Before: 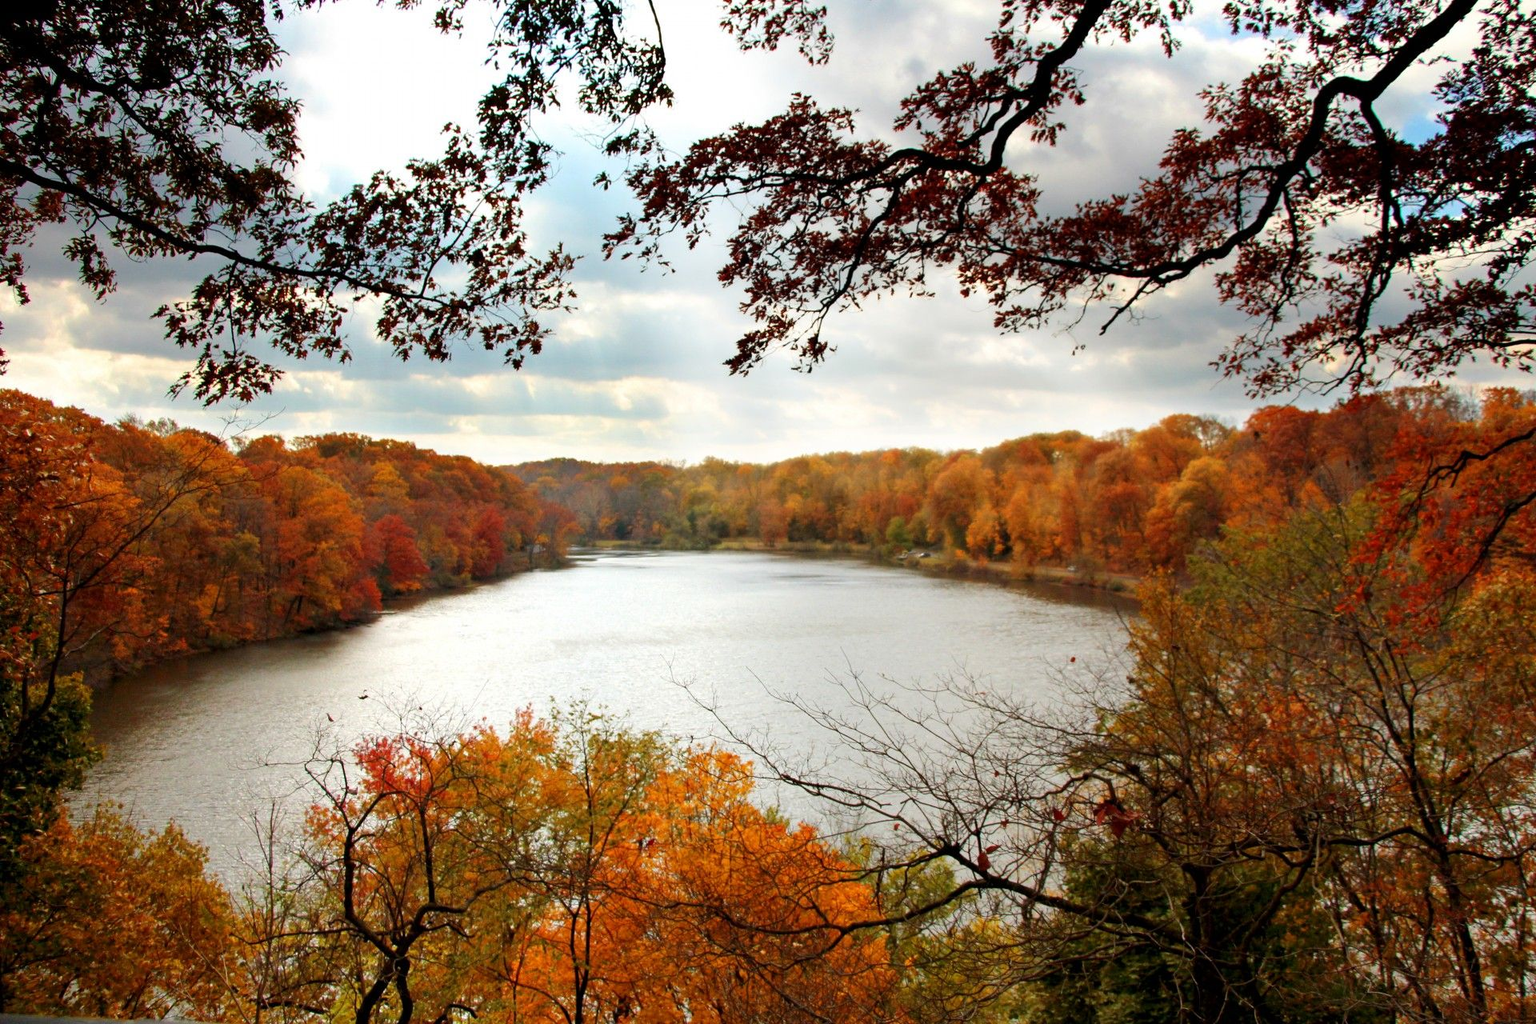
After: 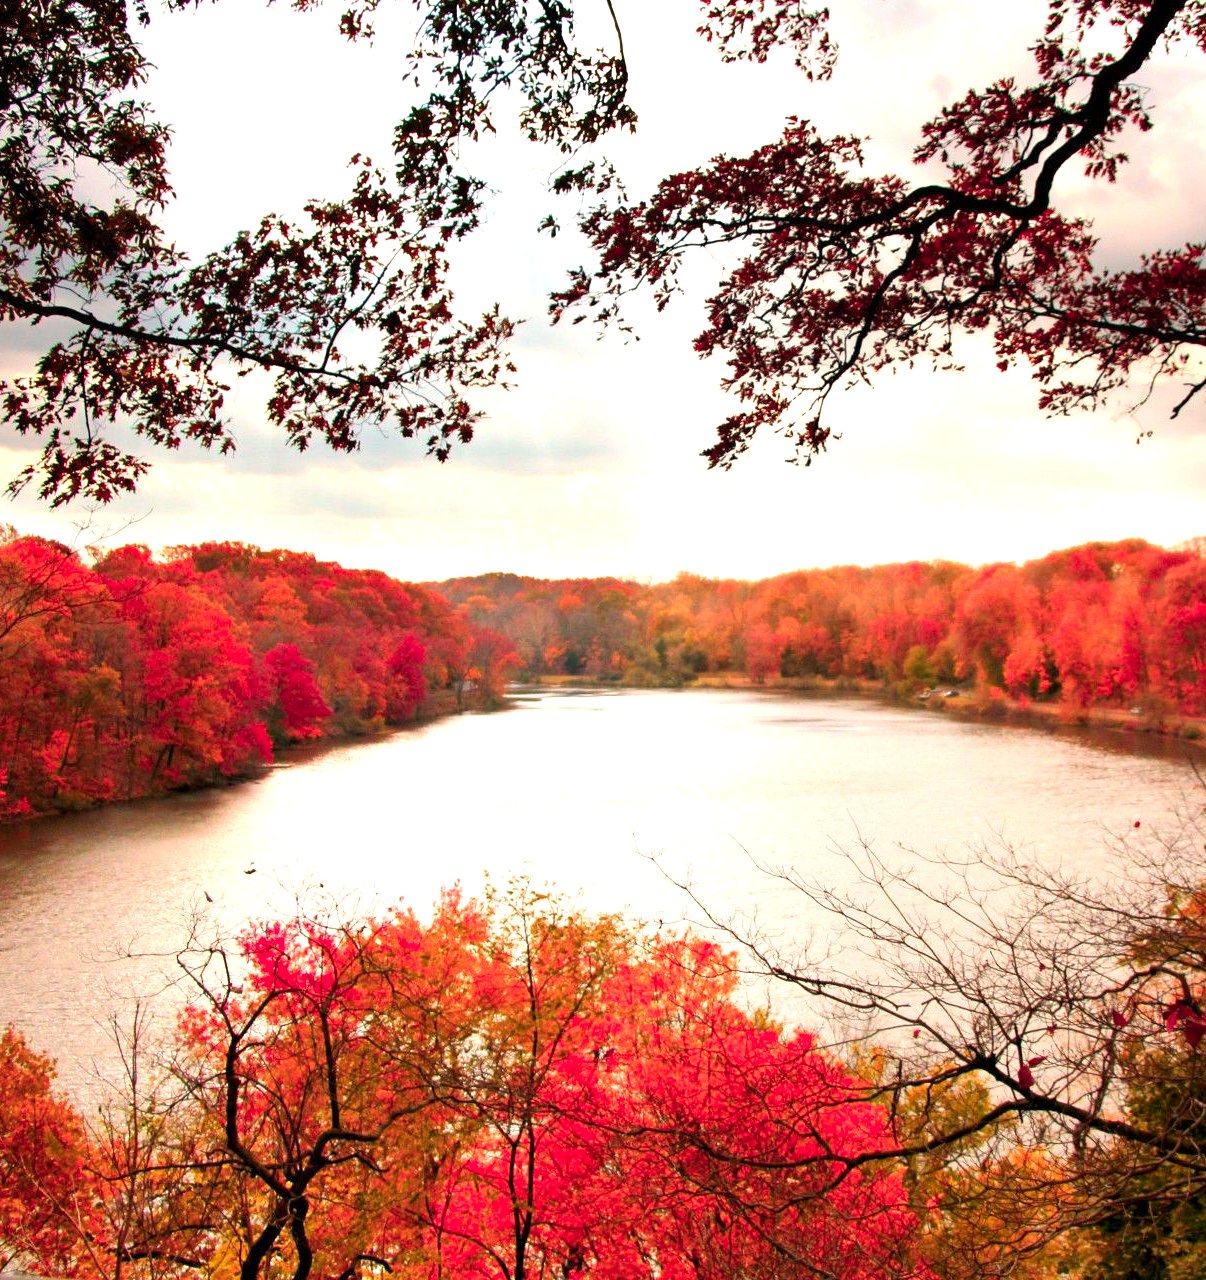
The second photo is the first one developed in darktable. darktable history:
exposure: exposure 0.6 EV, compensate highlight preservation false
white balance: red 1.127, blue 0.943
color zones: curves: ch1 [(0.235, 0.558) (0.75, 0.5)]; ch2 [(0.25, 0.462) (0.749, 0.457)], mix 40.67%
crop: left 10.644%, right 26.528%
